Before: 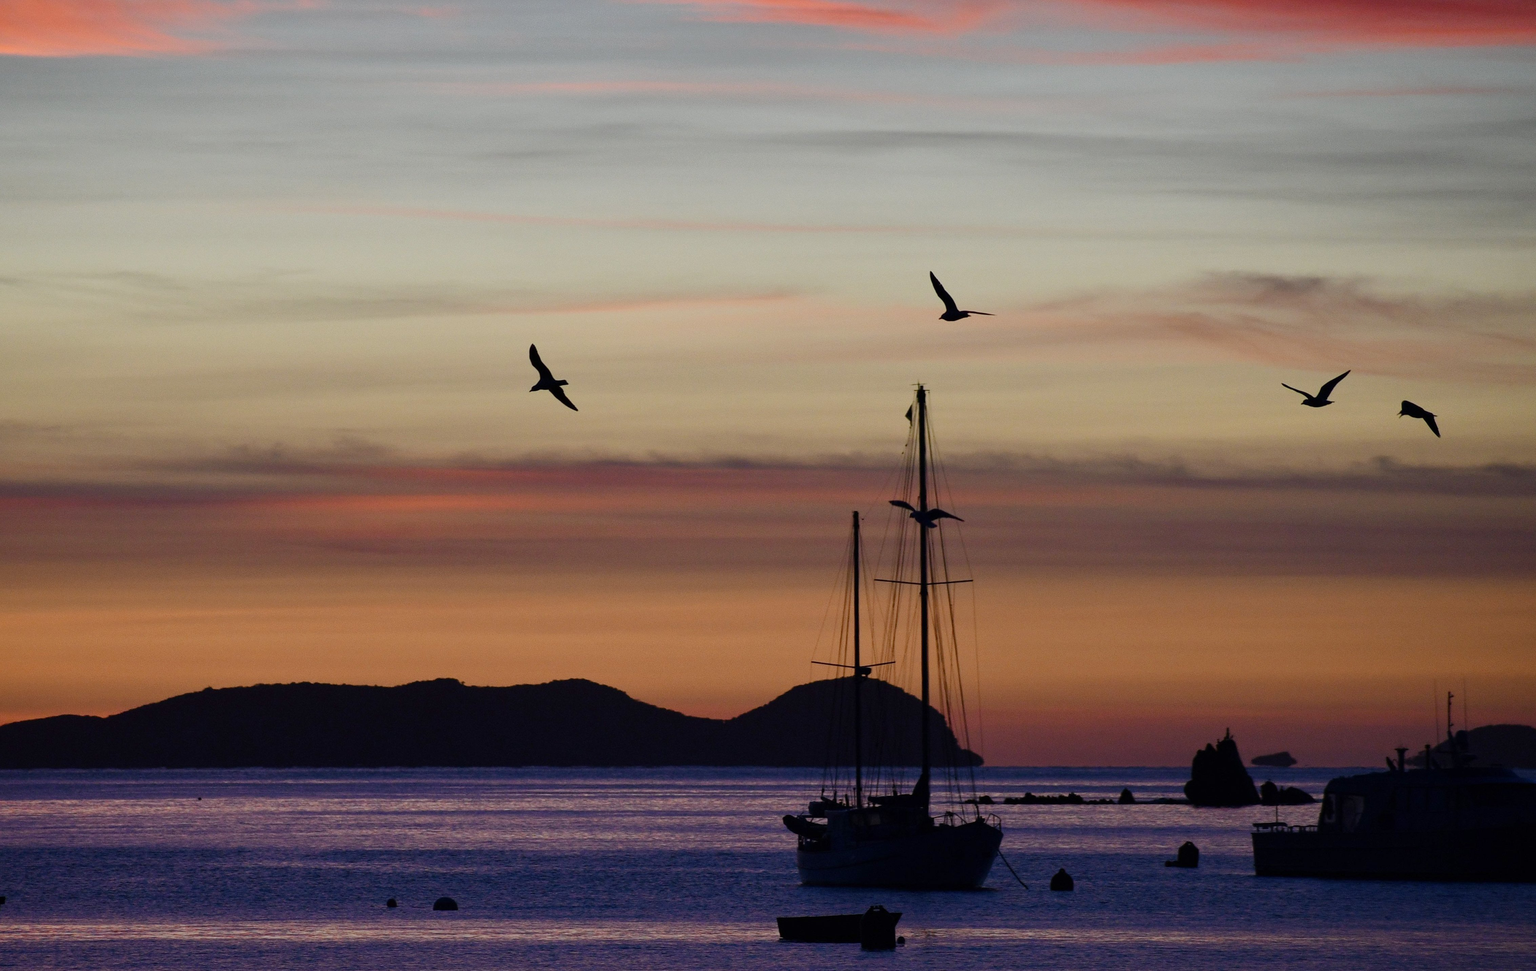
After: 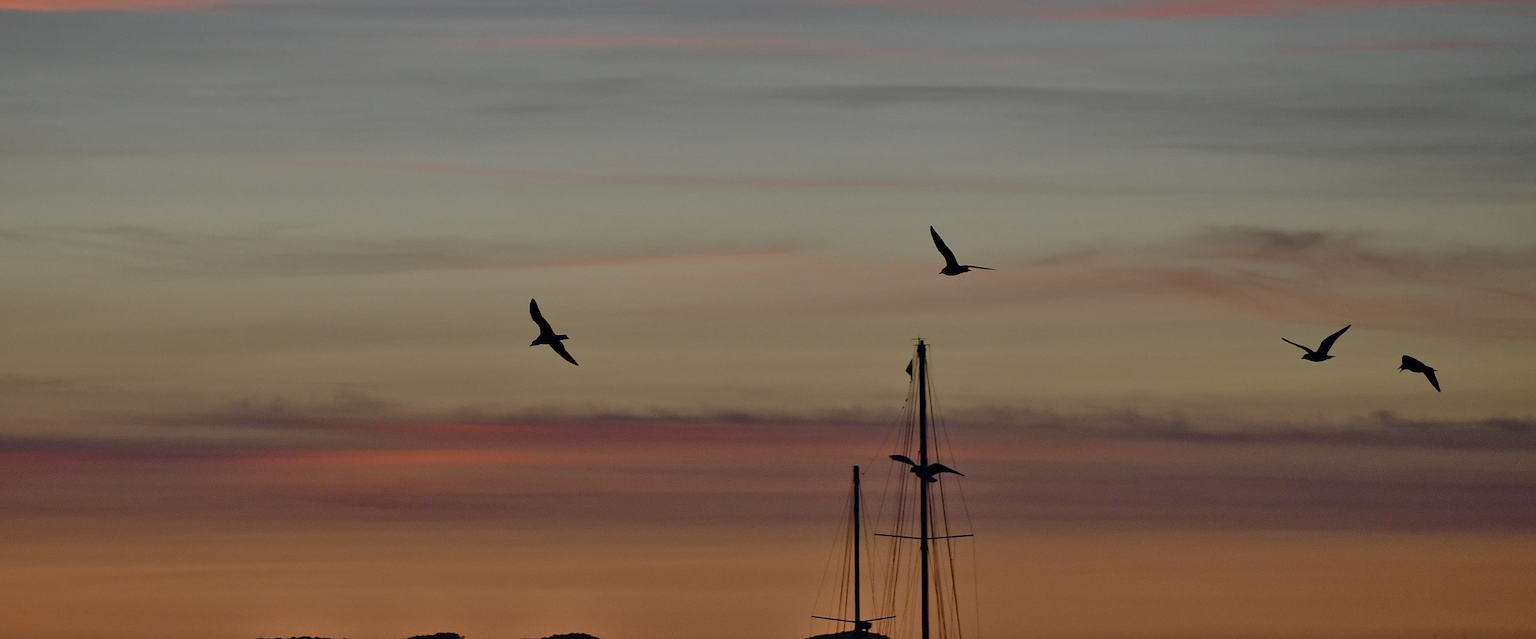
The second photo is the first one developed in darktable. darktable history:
crop and rotate: top 4.744%, bottom 29.338%
base curve: curves: ch0 [(0, 0) (0.841, 0.609) (1, 1)]
shadows and highlights: soften with gaussian
sharpen: on, module defaults
